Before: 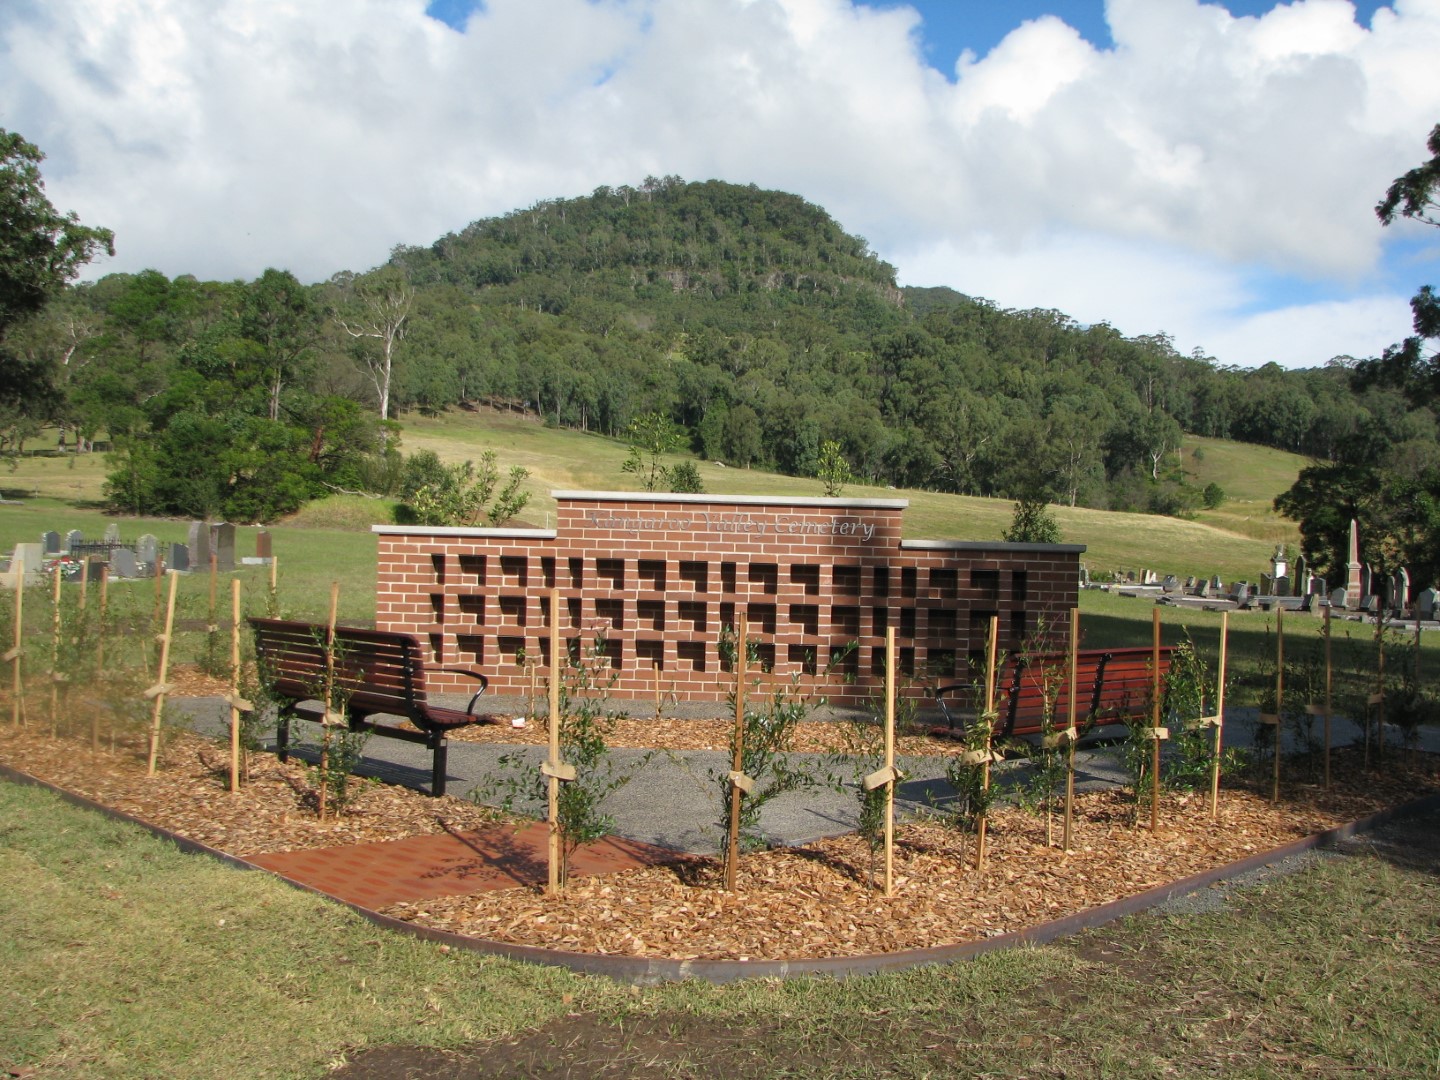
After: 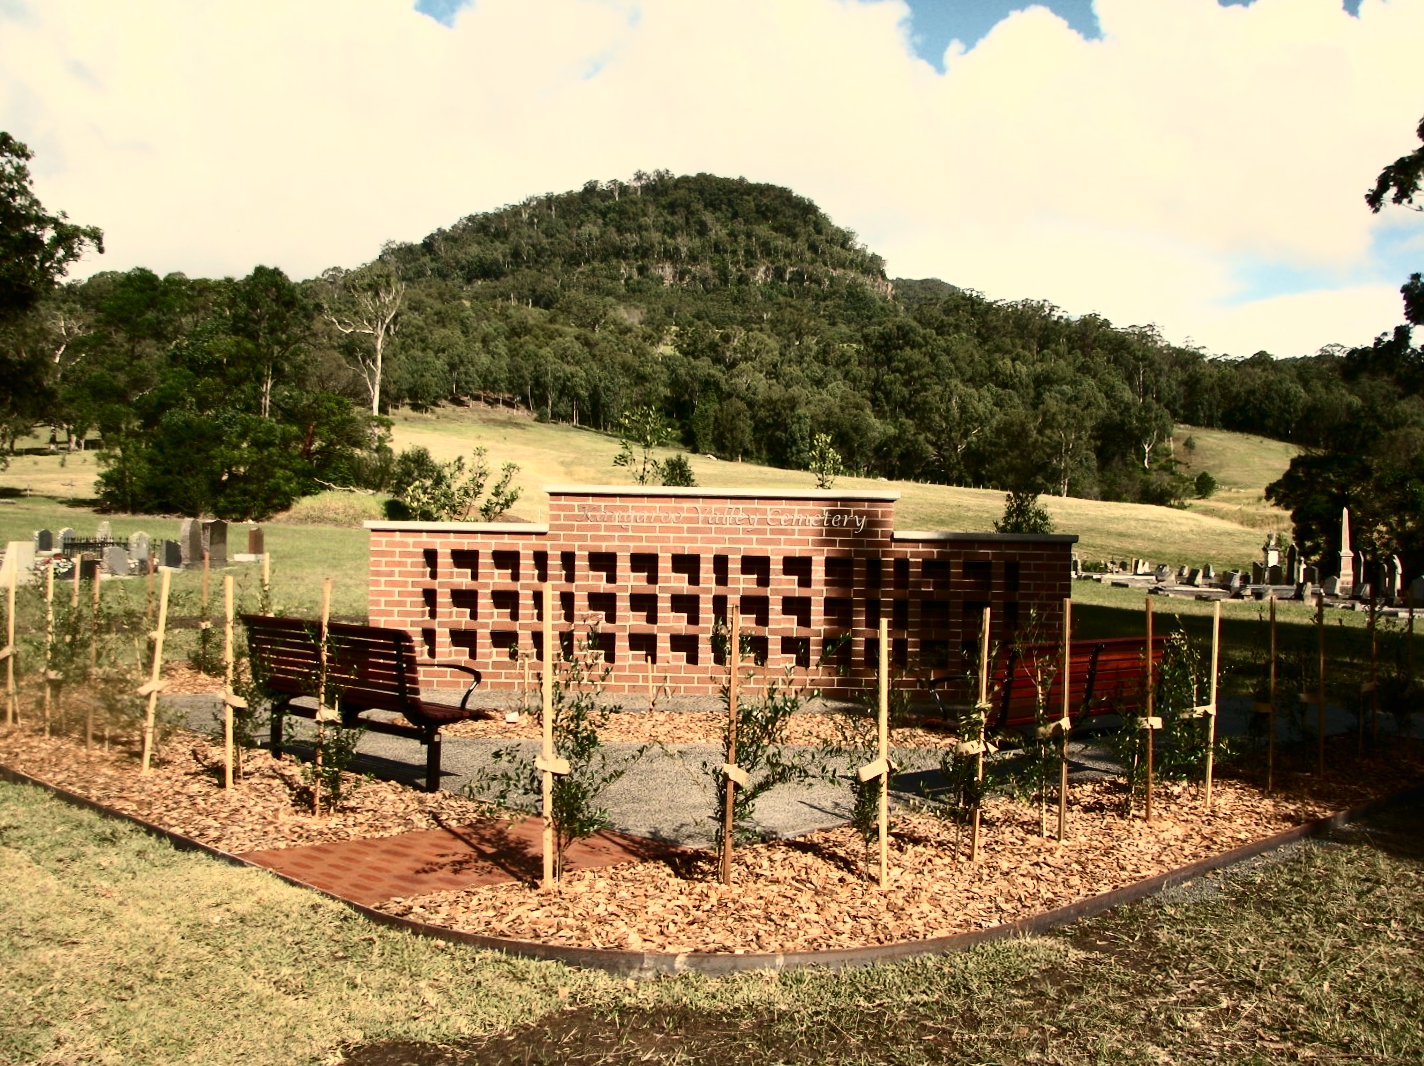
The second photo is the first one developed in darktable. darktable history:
contrast brightness saturation: contrast 0.5, saturation -0.1
rotate and perspective: rotation -0.45°, automatic cropping original format, crop left 0.008, crop right 0.992, crop top 0.012, crop bottom 0.988
white balance: red 1.123, blue 0.83
